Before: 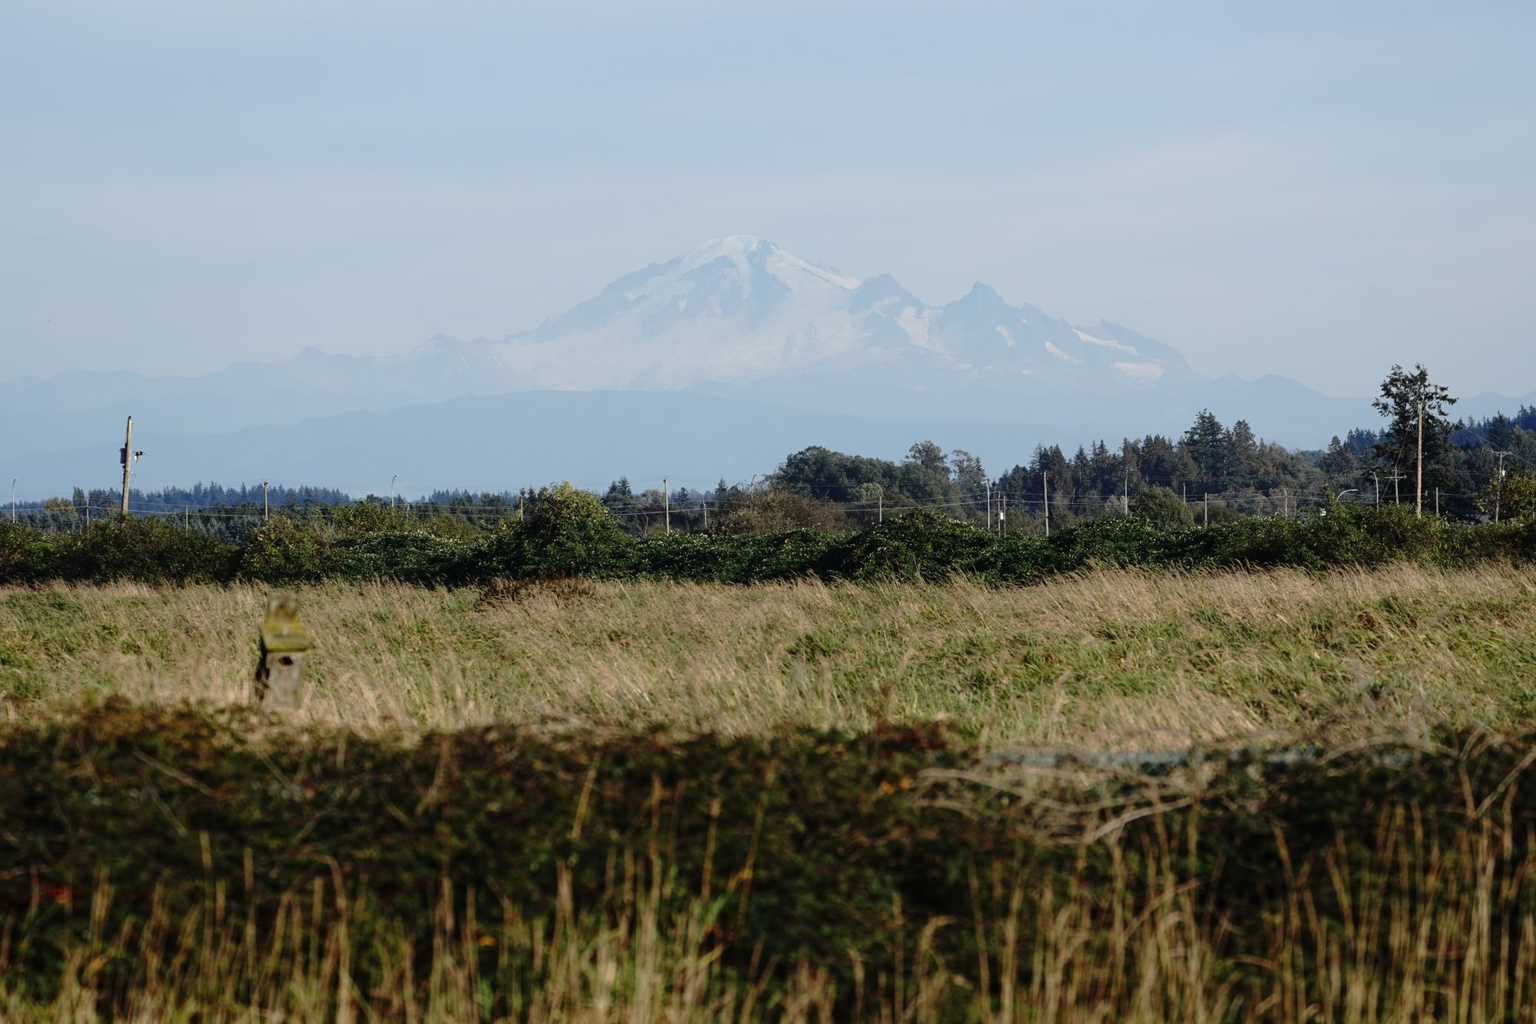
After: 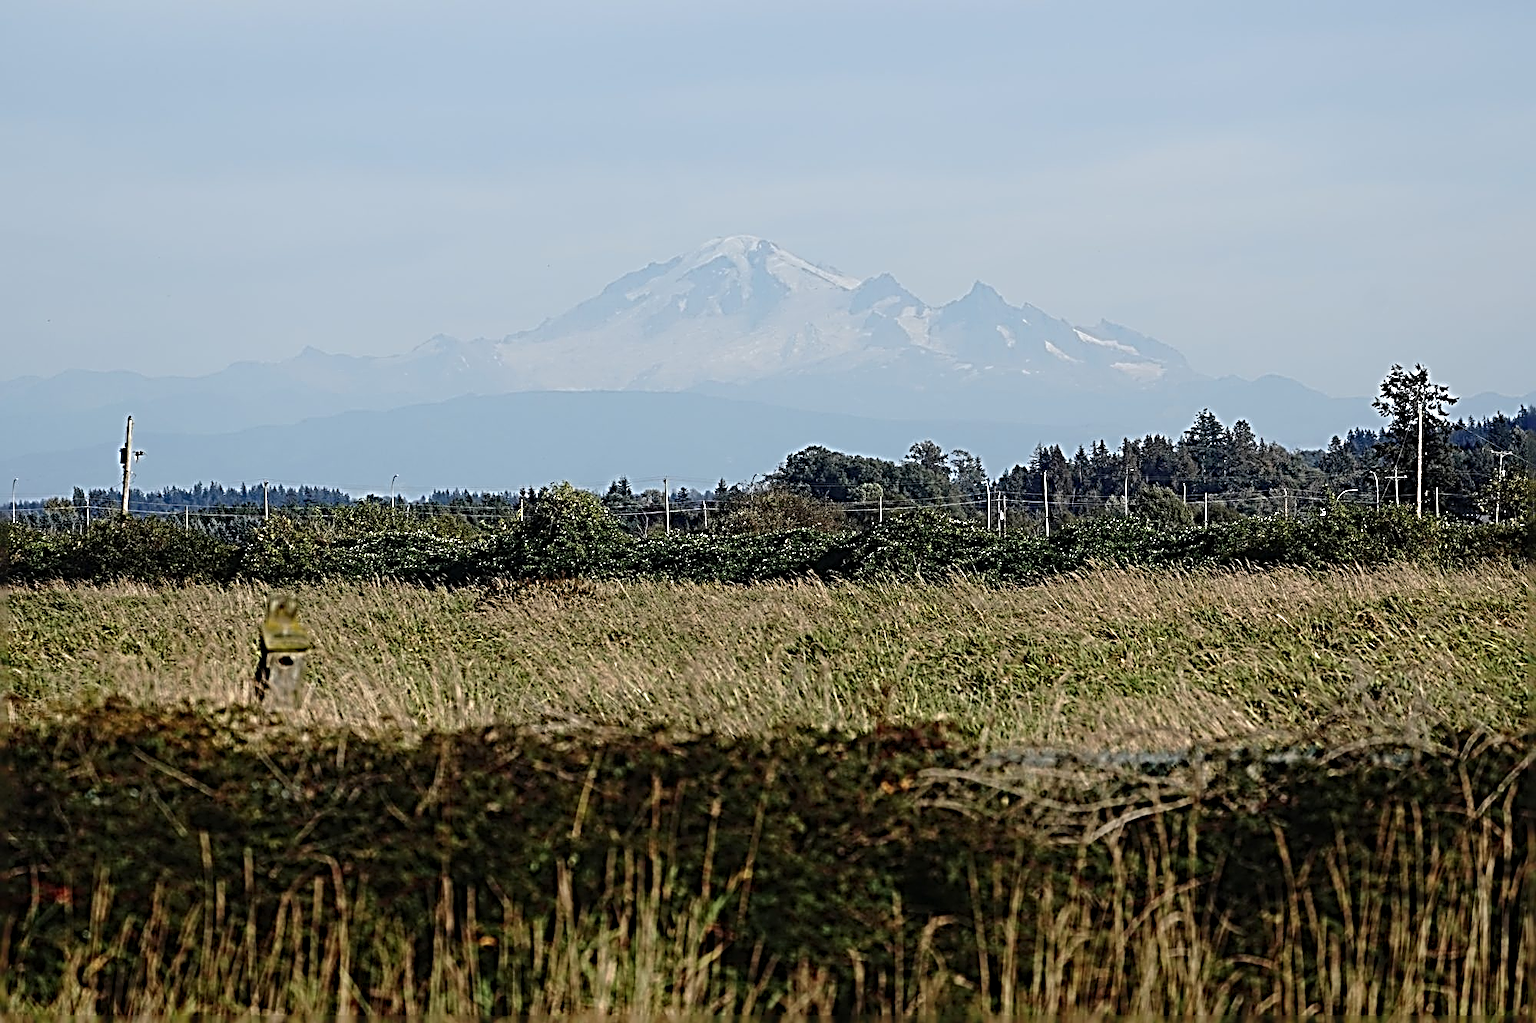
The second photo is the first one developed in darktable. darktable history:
sharpen: radius 4.009, amount 1.984
